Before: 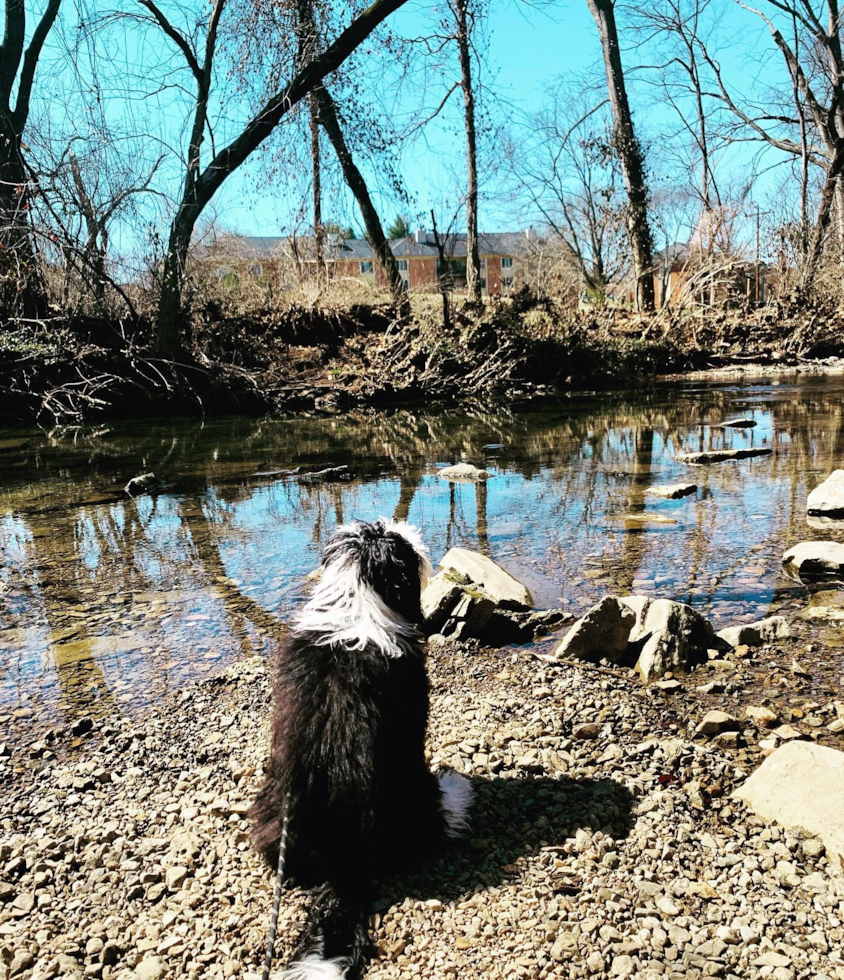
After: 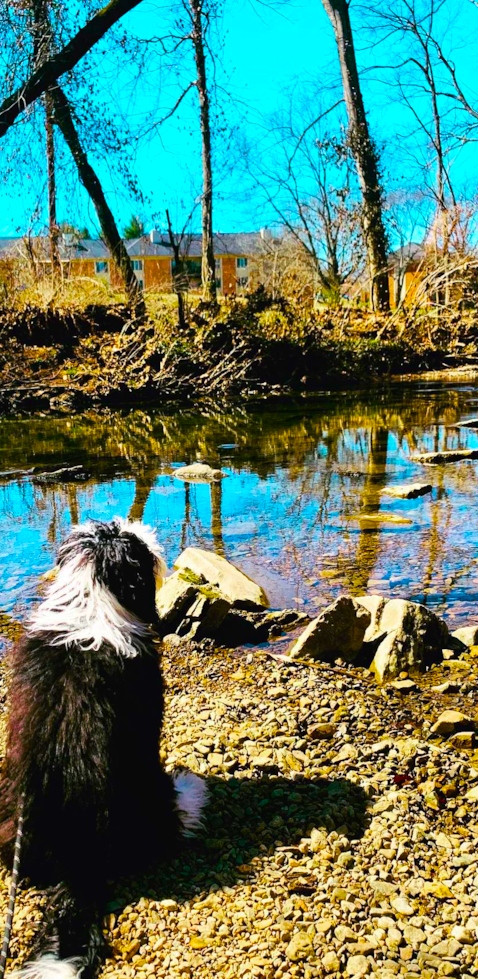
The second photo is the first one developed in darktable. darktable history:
color balance rgb: linear chroma grading › global chroma 42%, perceptual saturation grading › global saturation 42%, global vibrance 33%
crop: left 31.458%, top 0%, right 11.876%
